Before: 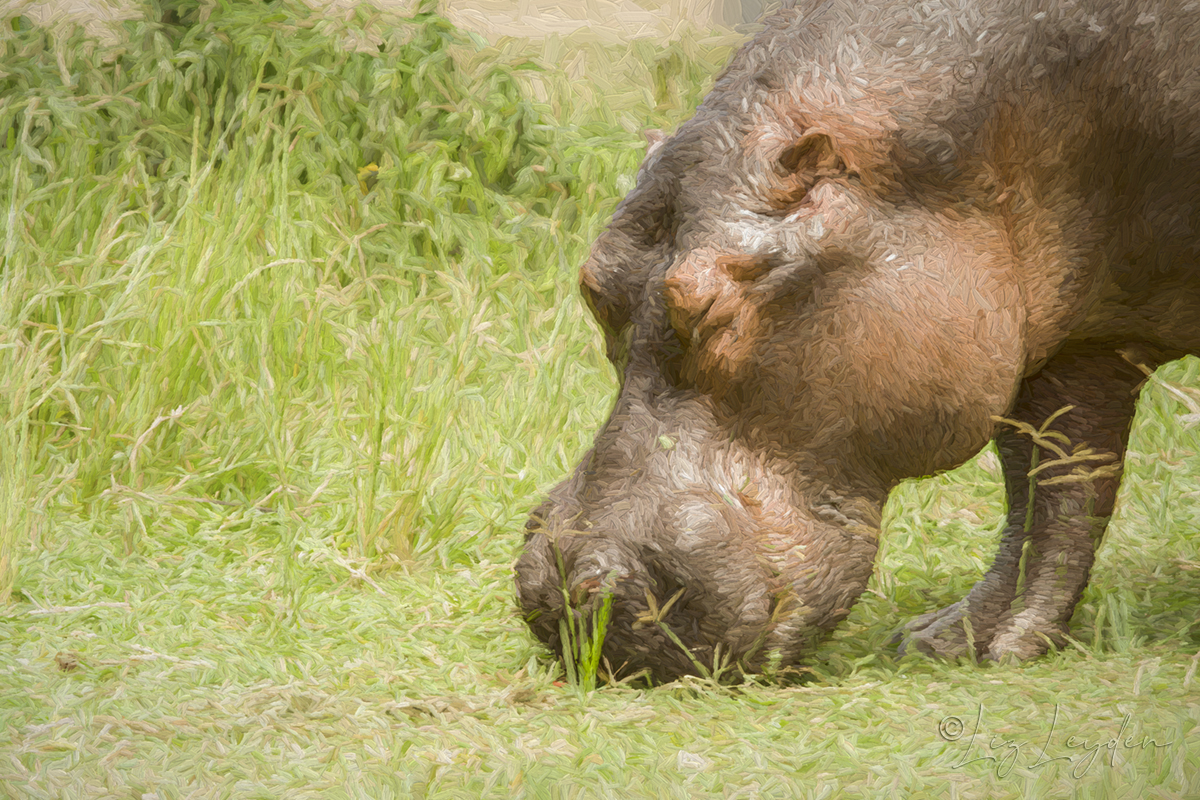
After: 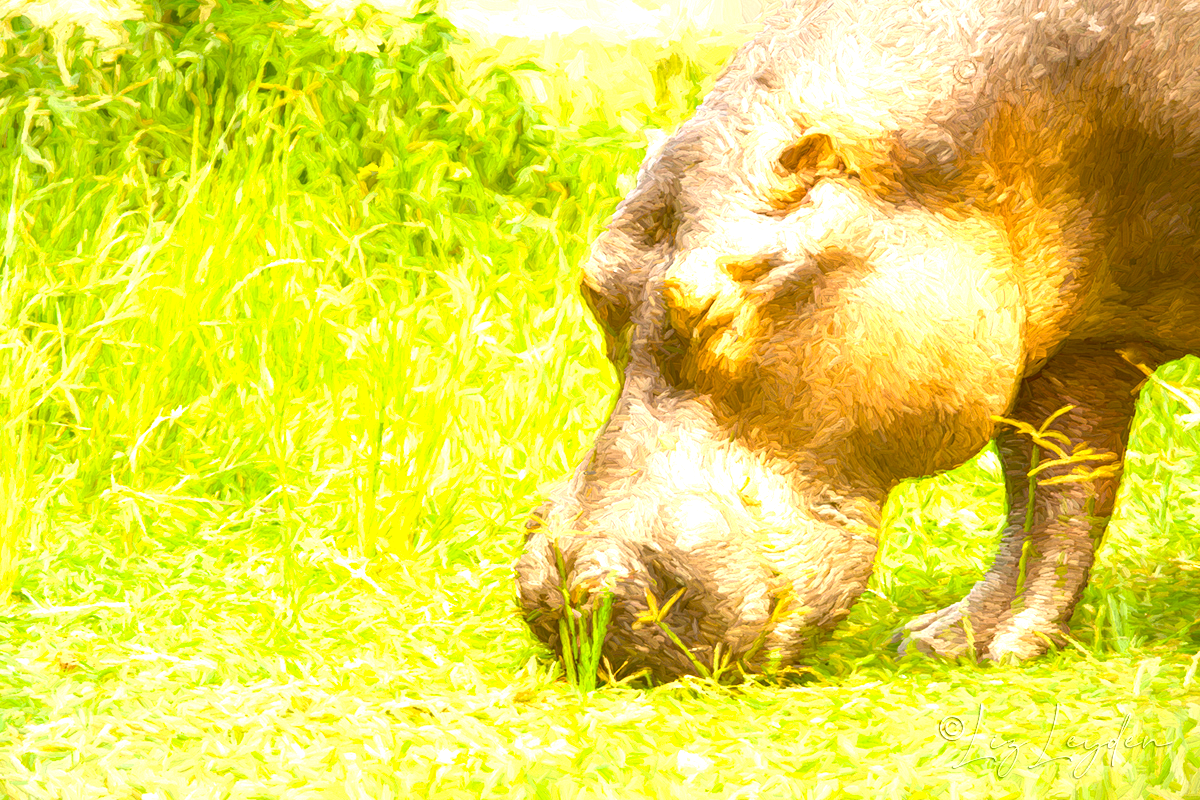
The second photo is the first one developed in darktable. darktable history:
color balance rgb: perceptual saturation grading › global saturation 30%, global vibrance 30%
exposure: black level correction 0, exposure 1.5 EV, compensate highlight preservation false
color zones: curves: ch0 [(0, 0.465) (0.092, 0.596) (0.289, 0.464) (0.429, 0.453) (0.571, 0.464) (0.714, 0.455) (0.857, 0.462) (1, 0.465)]
